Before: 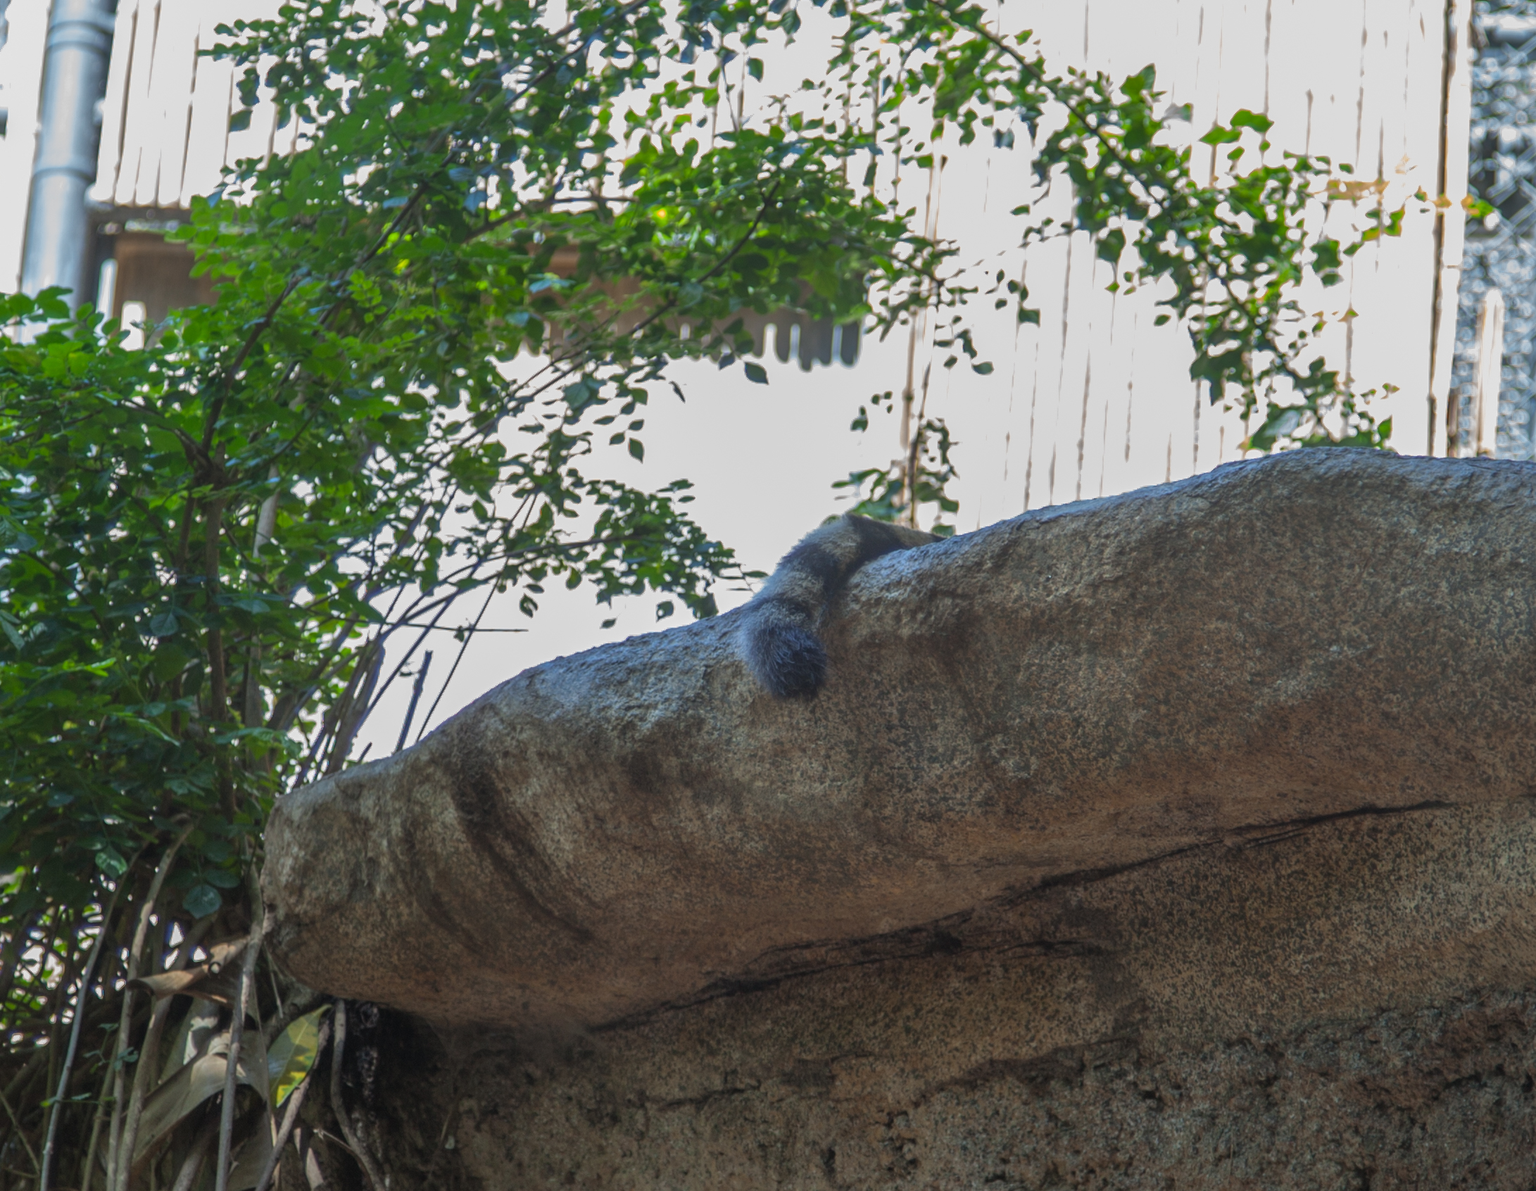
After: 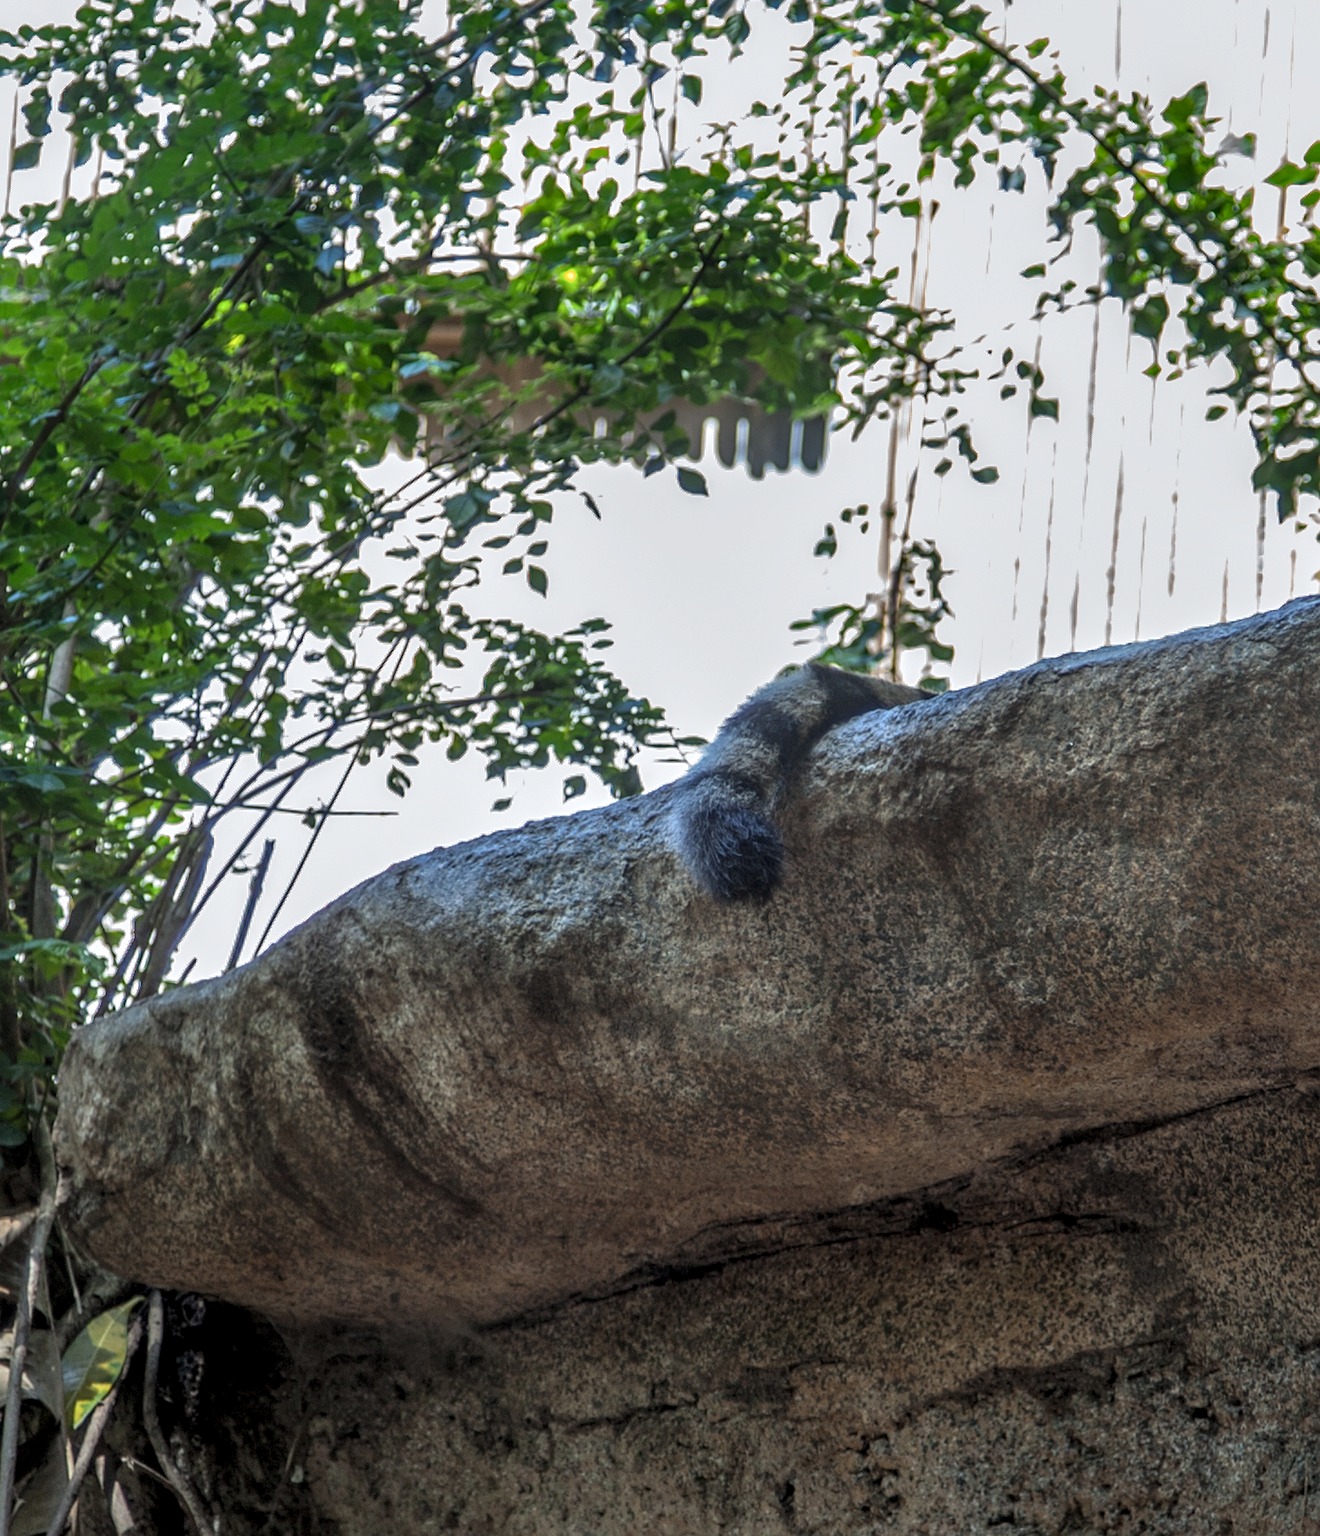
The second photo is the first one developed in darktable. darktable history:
crop and rotate: left 14.385%, right 18.948%
levels: levels [0.026, 0.507, 0.987]
white balance: red 0.988, blue 1.017
sharpen: amount 0.2
local contrast: detail 150%
